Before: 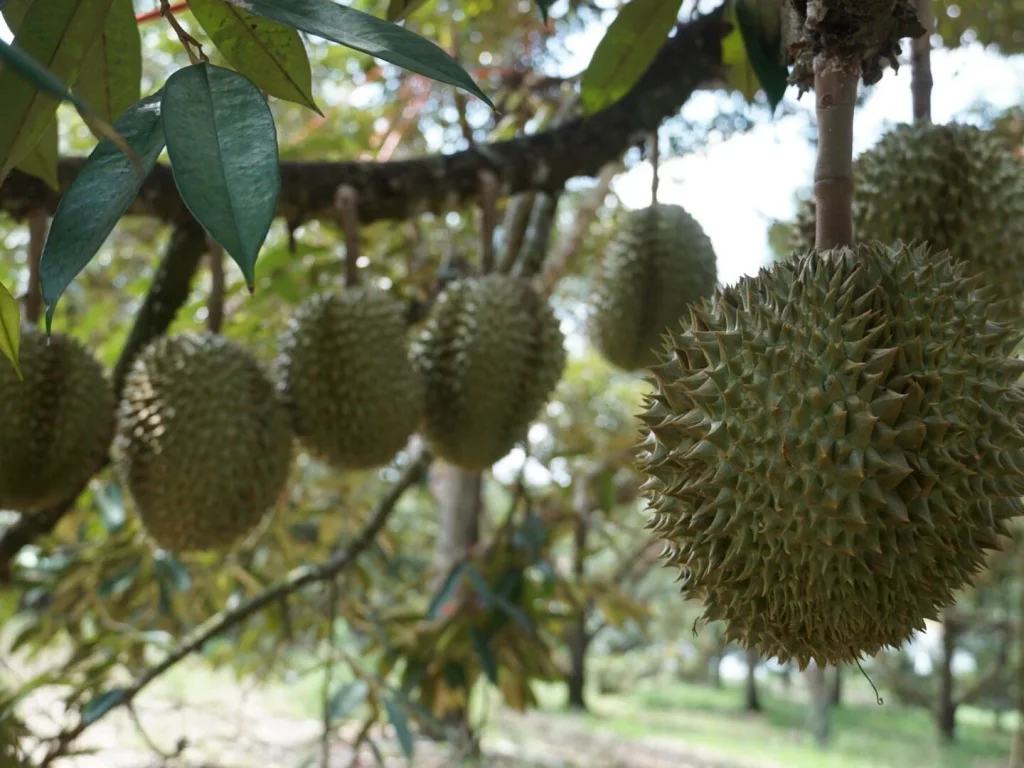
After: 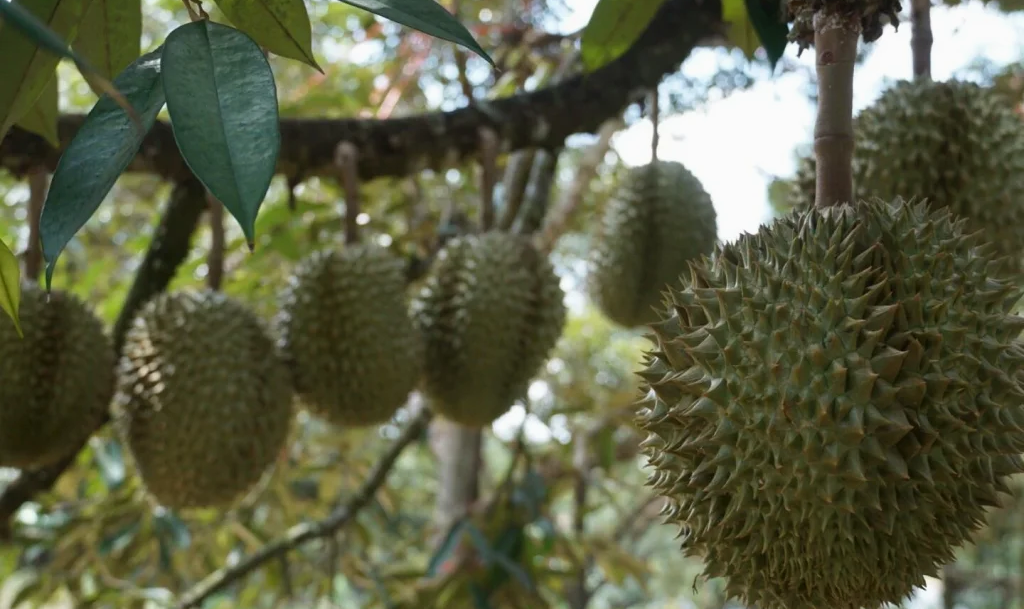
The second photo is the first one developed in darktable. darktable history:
crop and rotate: top 5.667%, bottom 14.937%
exposure: exposure -0.05 EV
